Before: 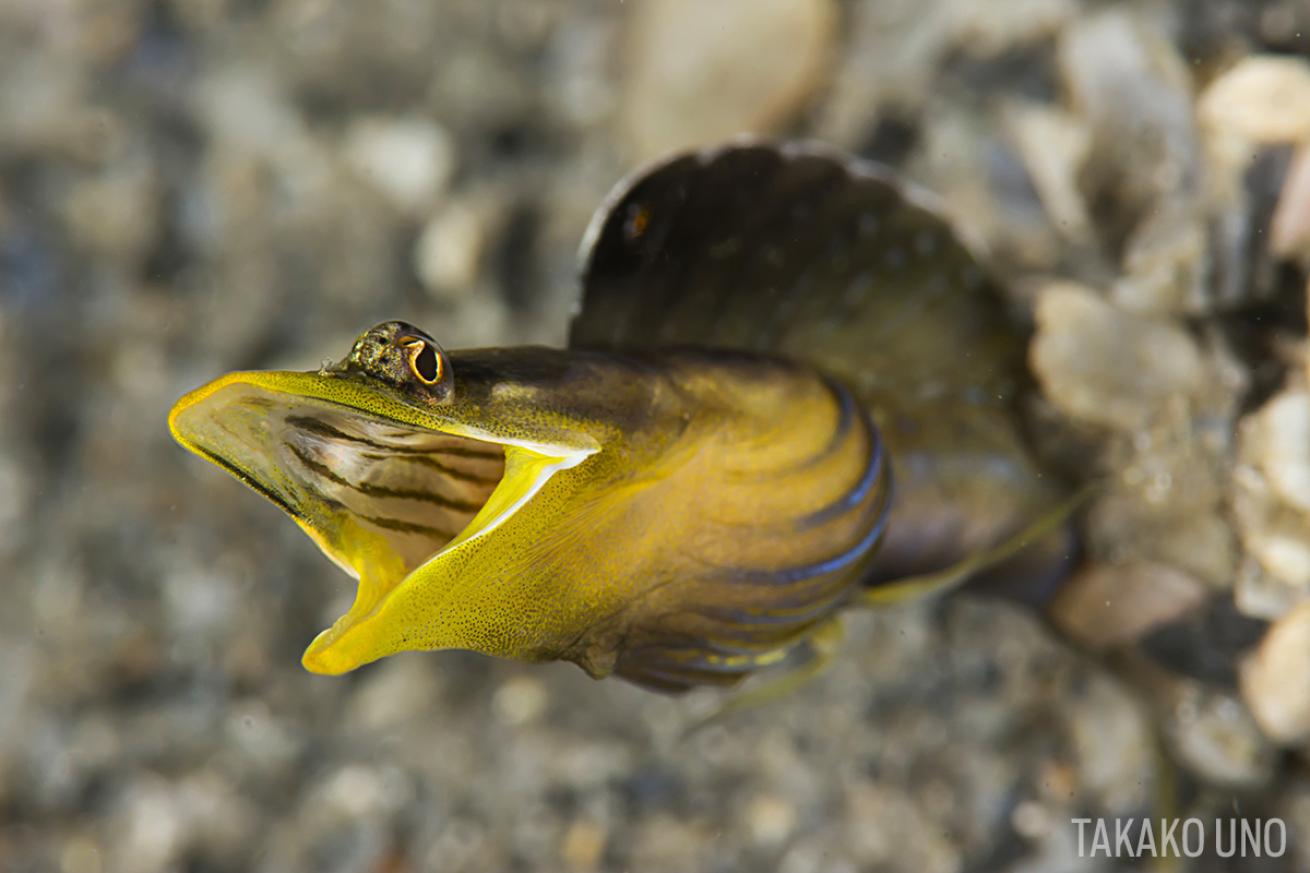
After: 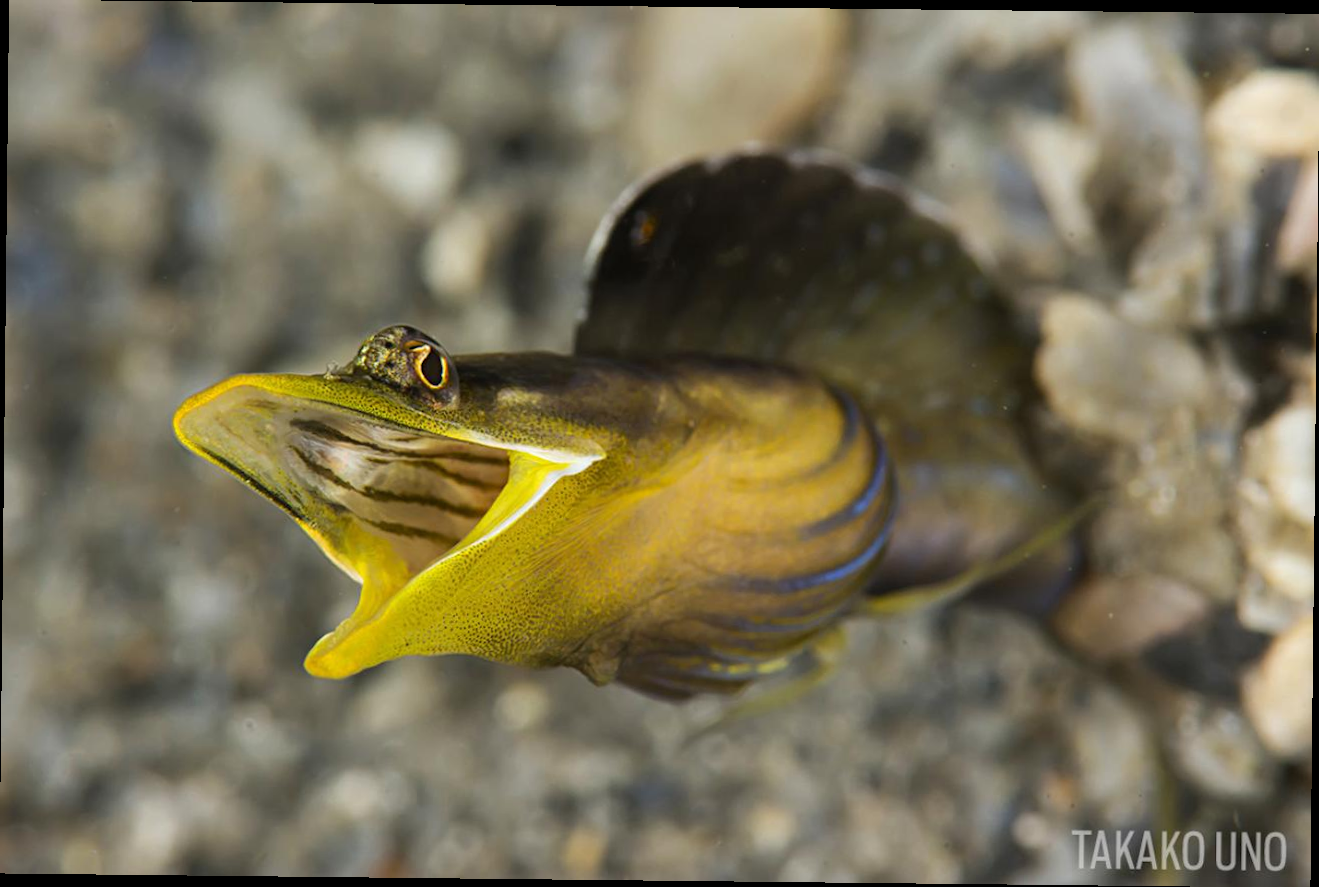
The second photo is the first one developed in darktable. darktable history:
crop and rotate: angle -0.629°
